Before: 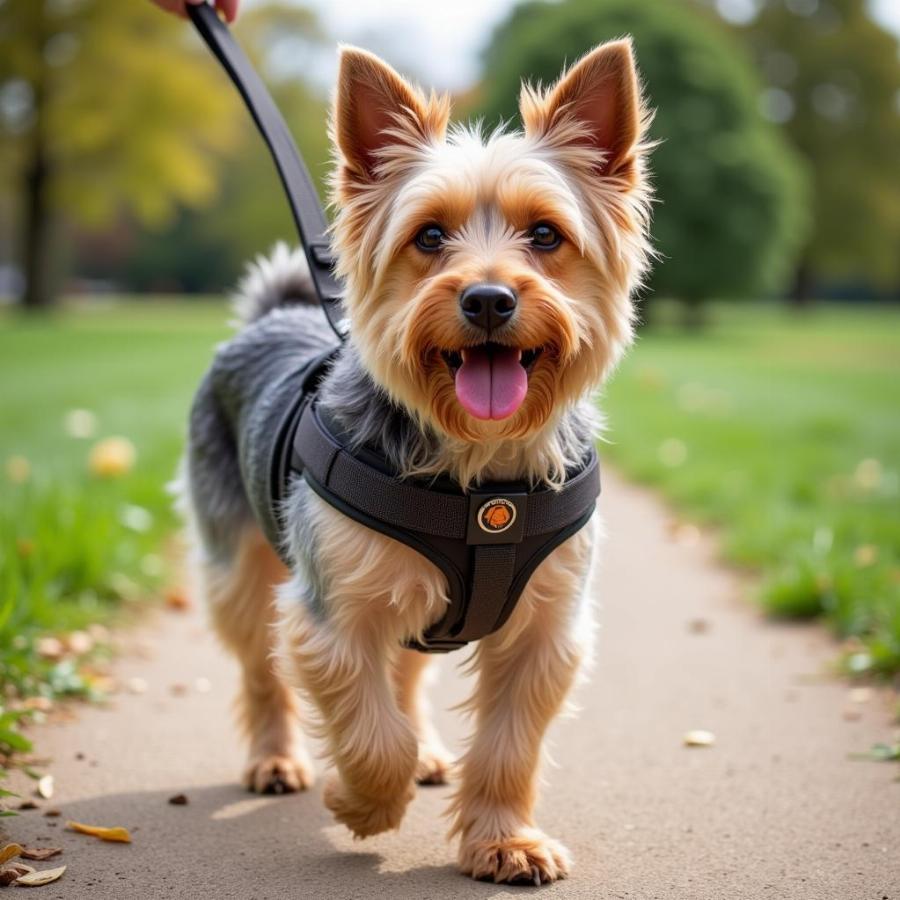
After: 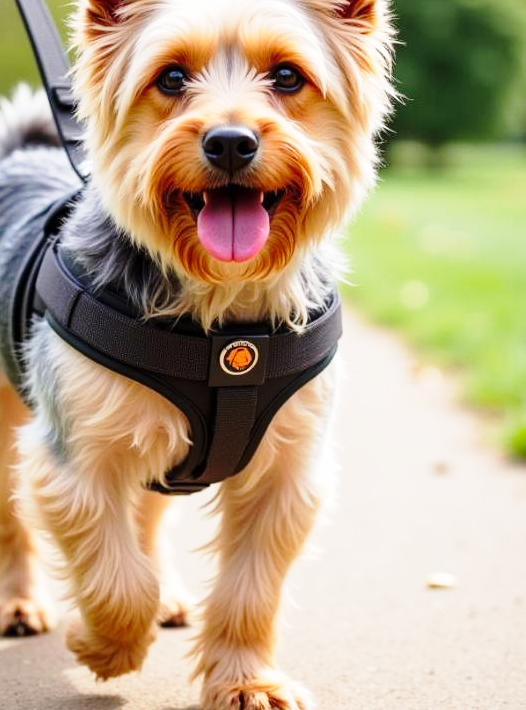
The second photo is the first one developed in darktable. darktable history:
crop and rotate: left 28.695%, top 17.589%, right 12.783%, bottom 3.507%
base curve: curves: ch0 [(0, 0) (0.028, 0.03) (0.121, 0.232) (0.46, 0.748) (0.859, 0.968) (1, 1)], preserve colors none
